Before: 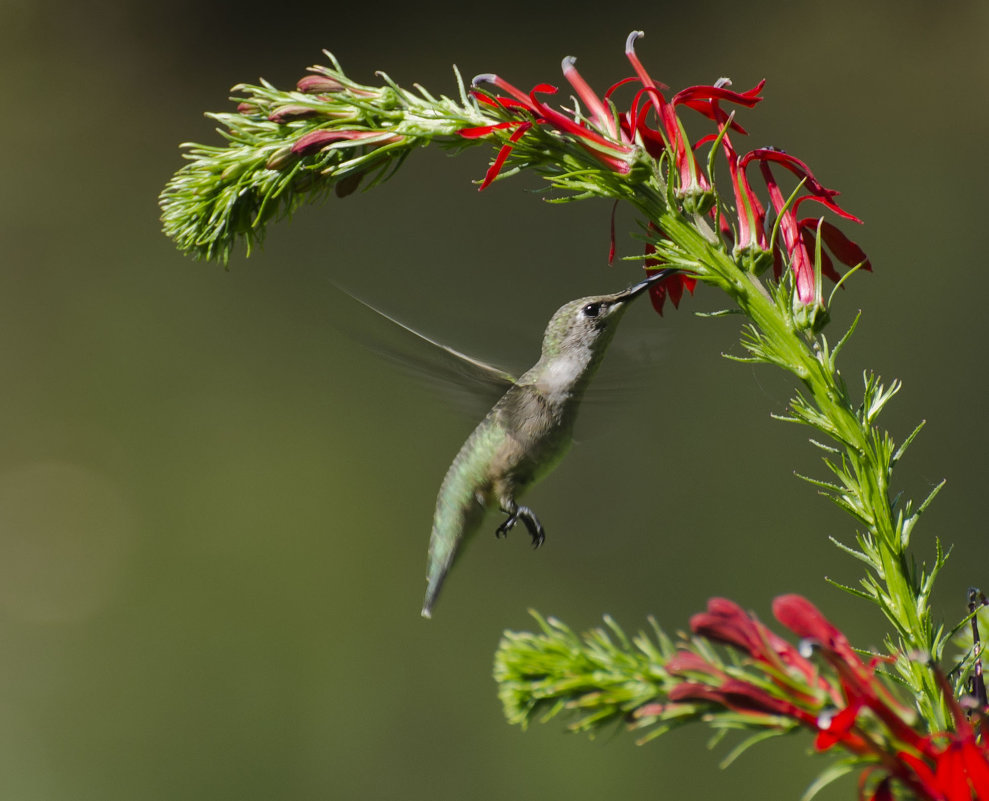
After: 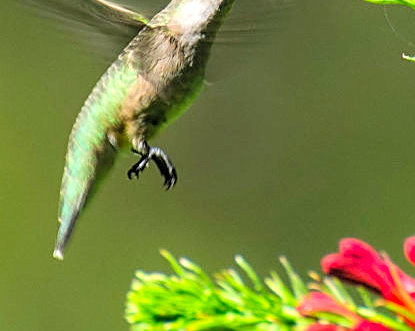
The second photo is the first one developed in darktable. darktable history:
contrast brightness saturation: contrast 0.07, brightness 0.18, saturation 0.413
sharpen: on, module defaults
local contrast: detail 130%
crop: left 37.298%, top 44.914%, right 20.731%, bottom 13.666%
tone equalizer: -8 EV -0.721 EV, -7 EV -0.699 EV, -6 EV -0.565 EV, -5 EV -0.362 EV, -3 EV 0.393 EV, -2 EV 0.6 EV, -1 EV 0.681 EV, +0 EV 0.77 EV
